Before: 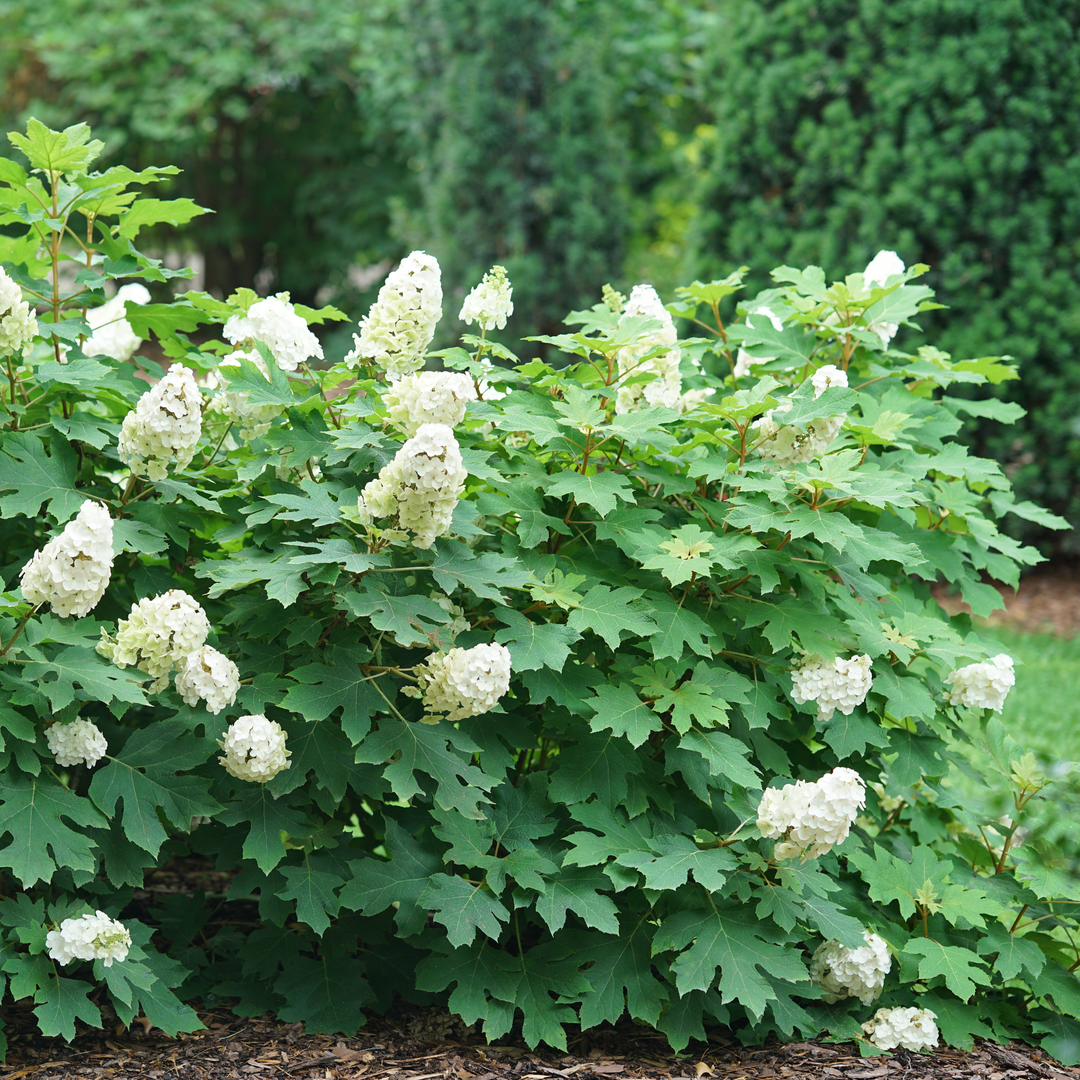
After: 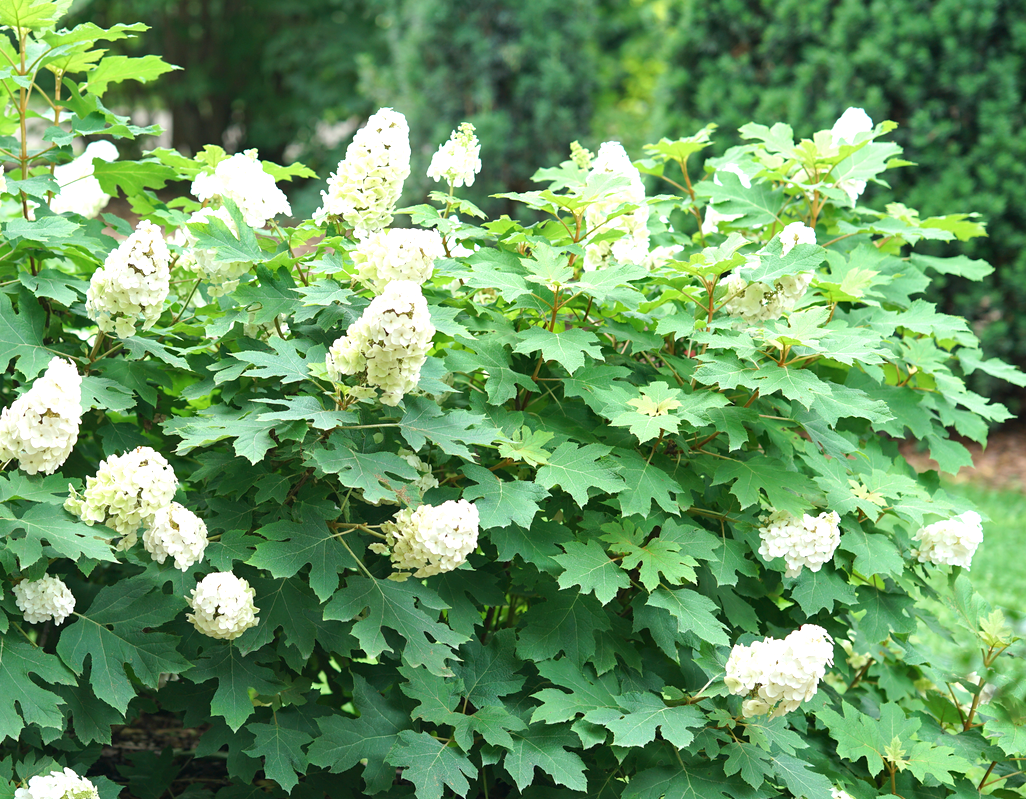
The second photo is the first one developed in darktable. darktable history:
crop and rotate: left 2.991%, top 13.302%, right 1.981%, bottom 12.636%
exposure: black level correction 0.001, exposure 0.5 EV, compensate exposure bias true, compensate highlight preservation false
